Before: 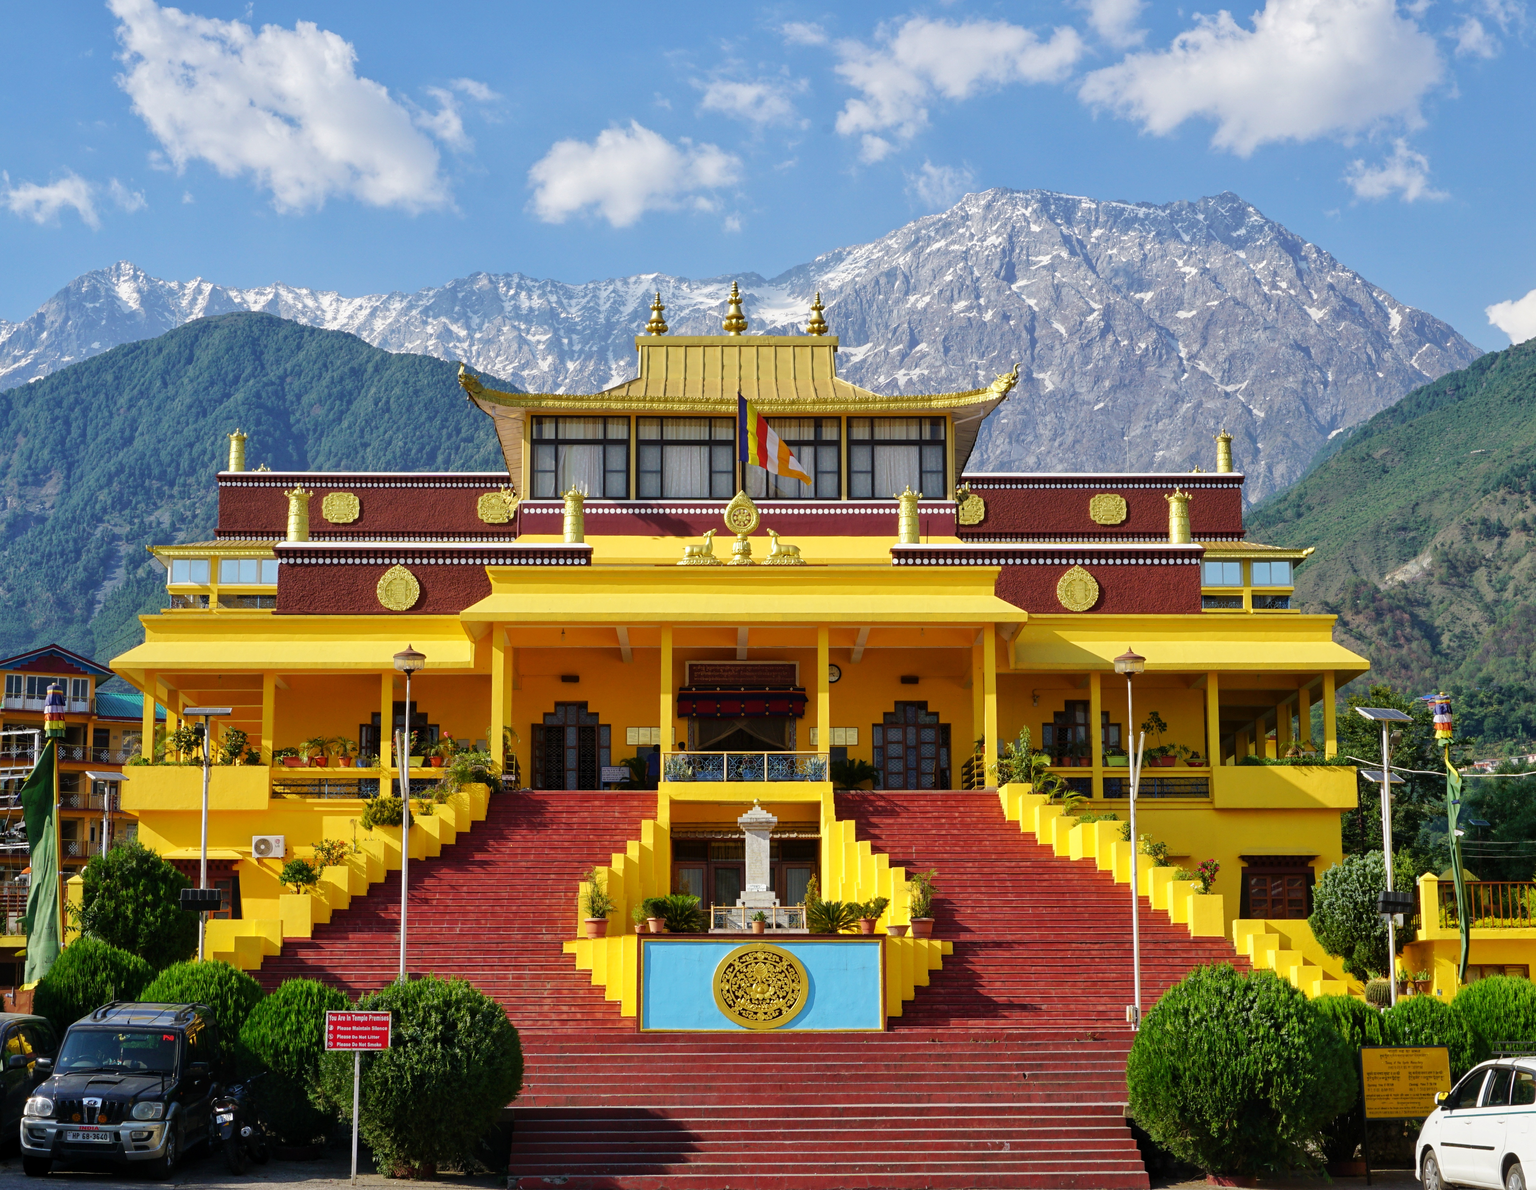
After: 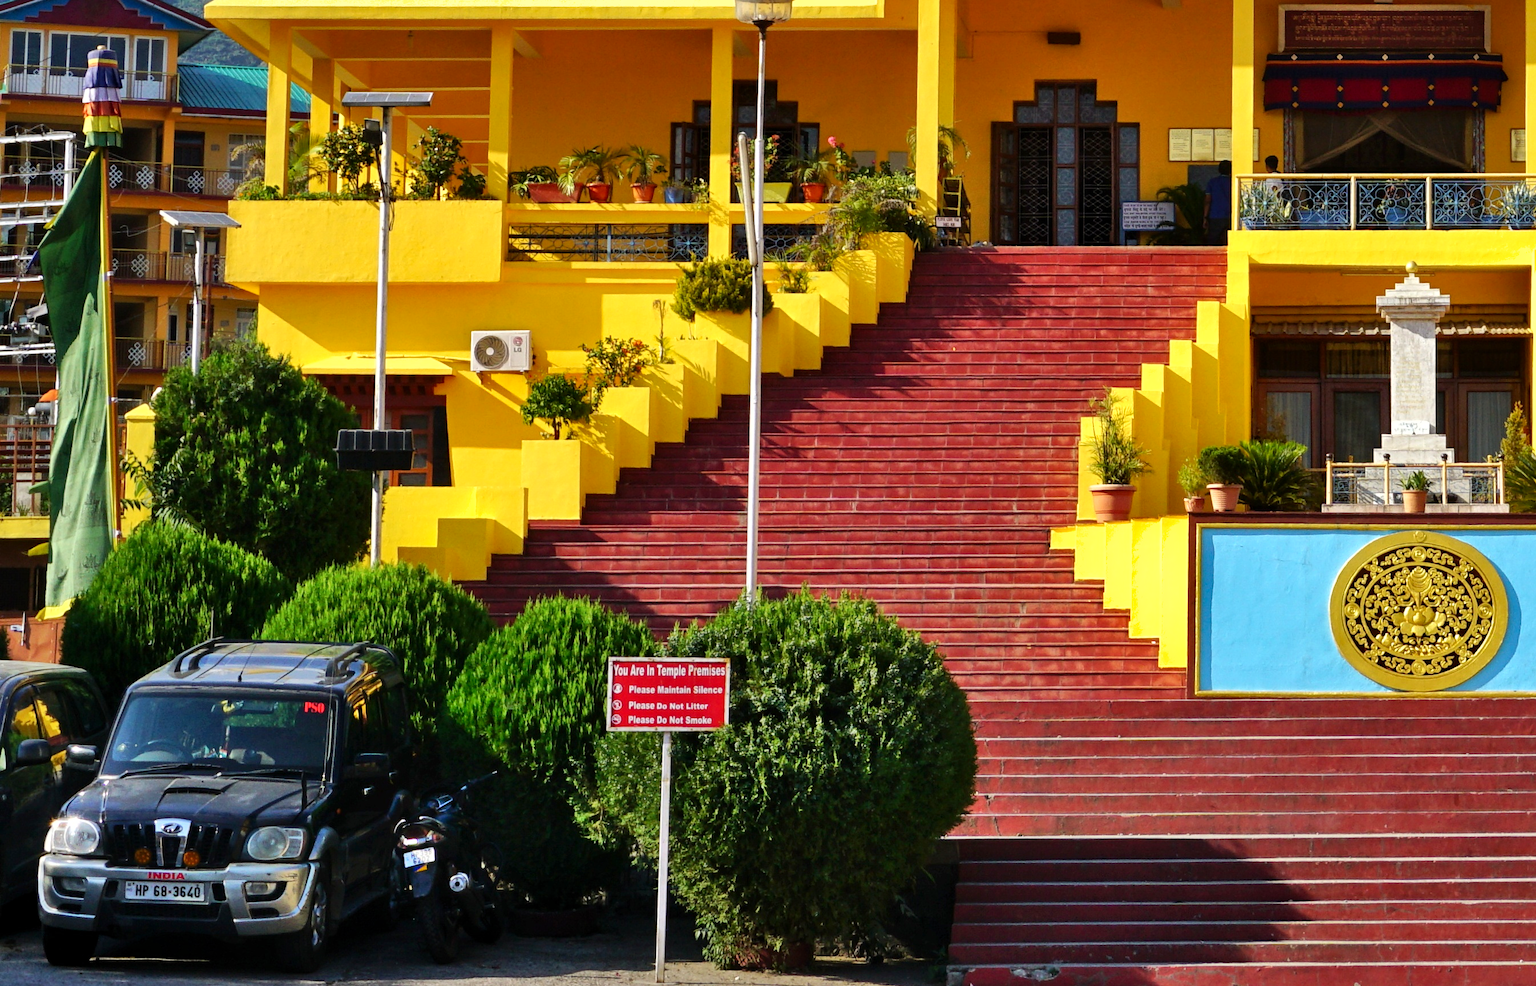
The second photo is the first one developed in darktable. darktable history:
contrast brightness saturation: contrast 0.027, brightness -0.038
crop and rotate: top 55.352%, right 46.375%, bottom 0.186%
tone equalizer: -8 EV -0.418 EV, -7 EV -0.407 EV, -6 EV -0.343 EV, -5 EV -0.224 EV, -3 EV 0.226 EV, -2 EV 0.348 EV, -1 EV 0.41 EV, +0 EV 0.431 EV, smoothing diameter 24.9%, edges refinement/feathering 8.08, preserve details guided filter
shadows and highlights: low approximation 0.01, soften with gaussian
